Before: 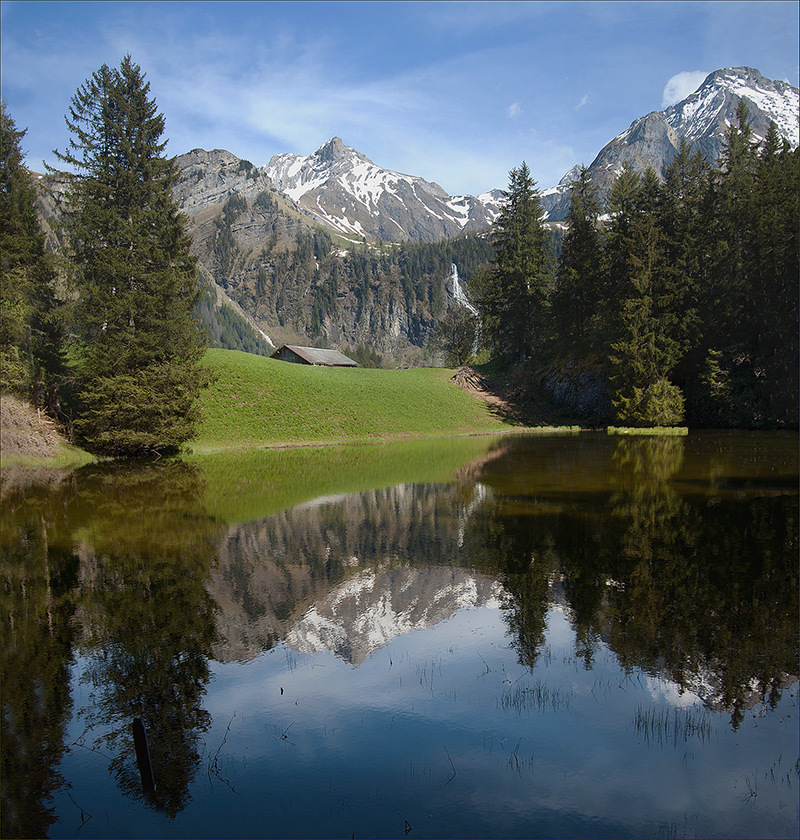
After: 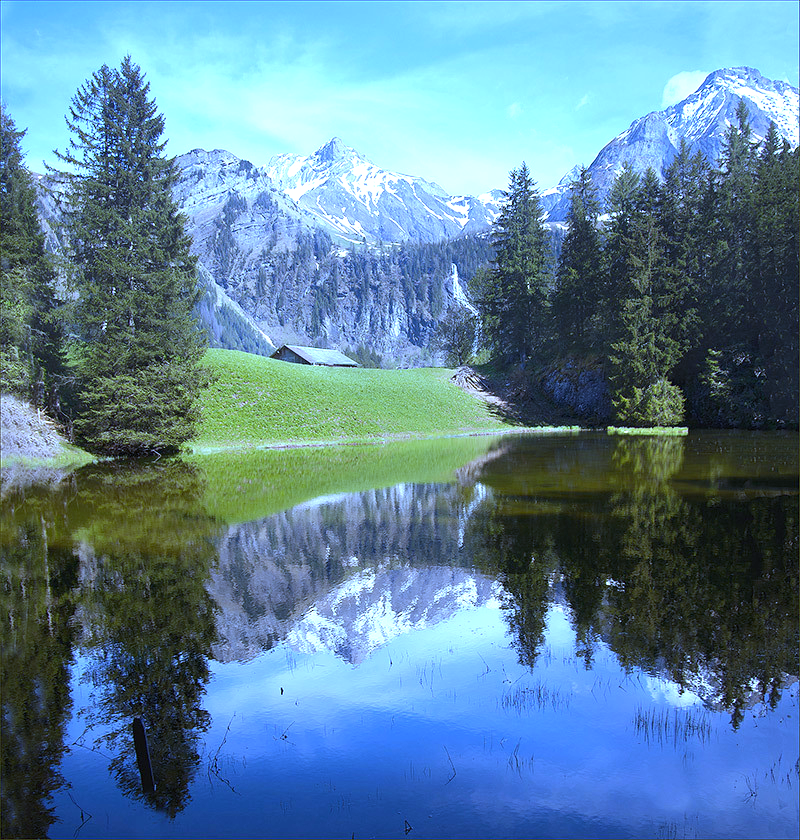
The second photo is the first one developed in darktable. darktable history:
exposure: exposure 1.223 EV, compensate highlight preservation false
white balance: red 0.766, blue 1.537
